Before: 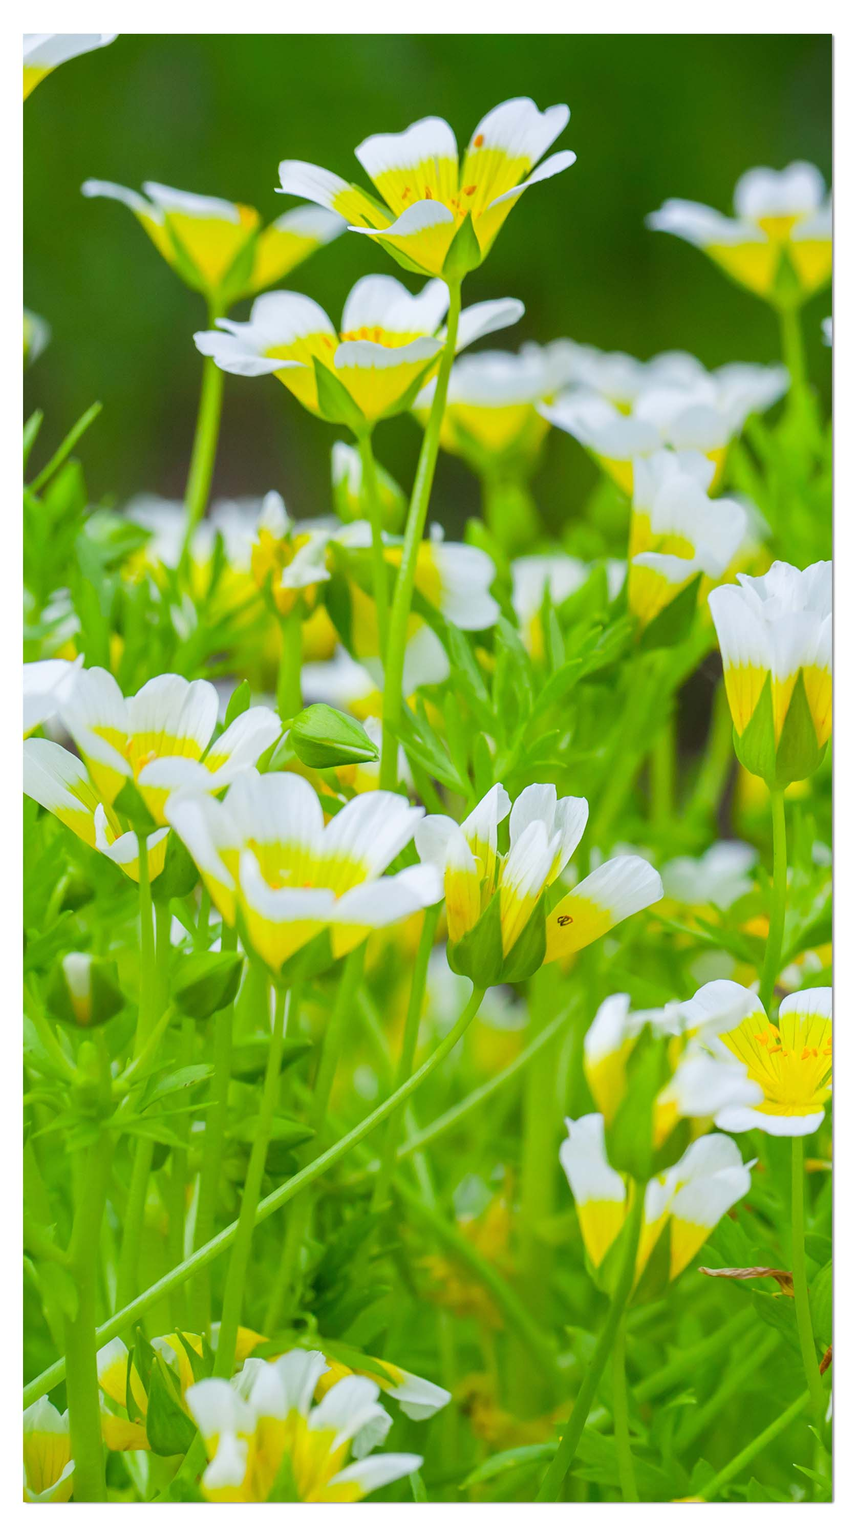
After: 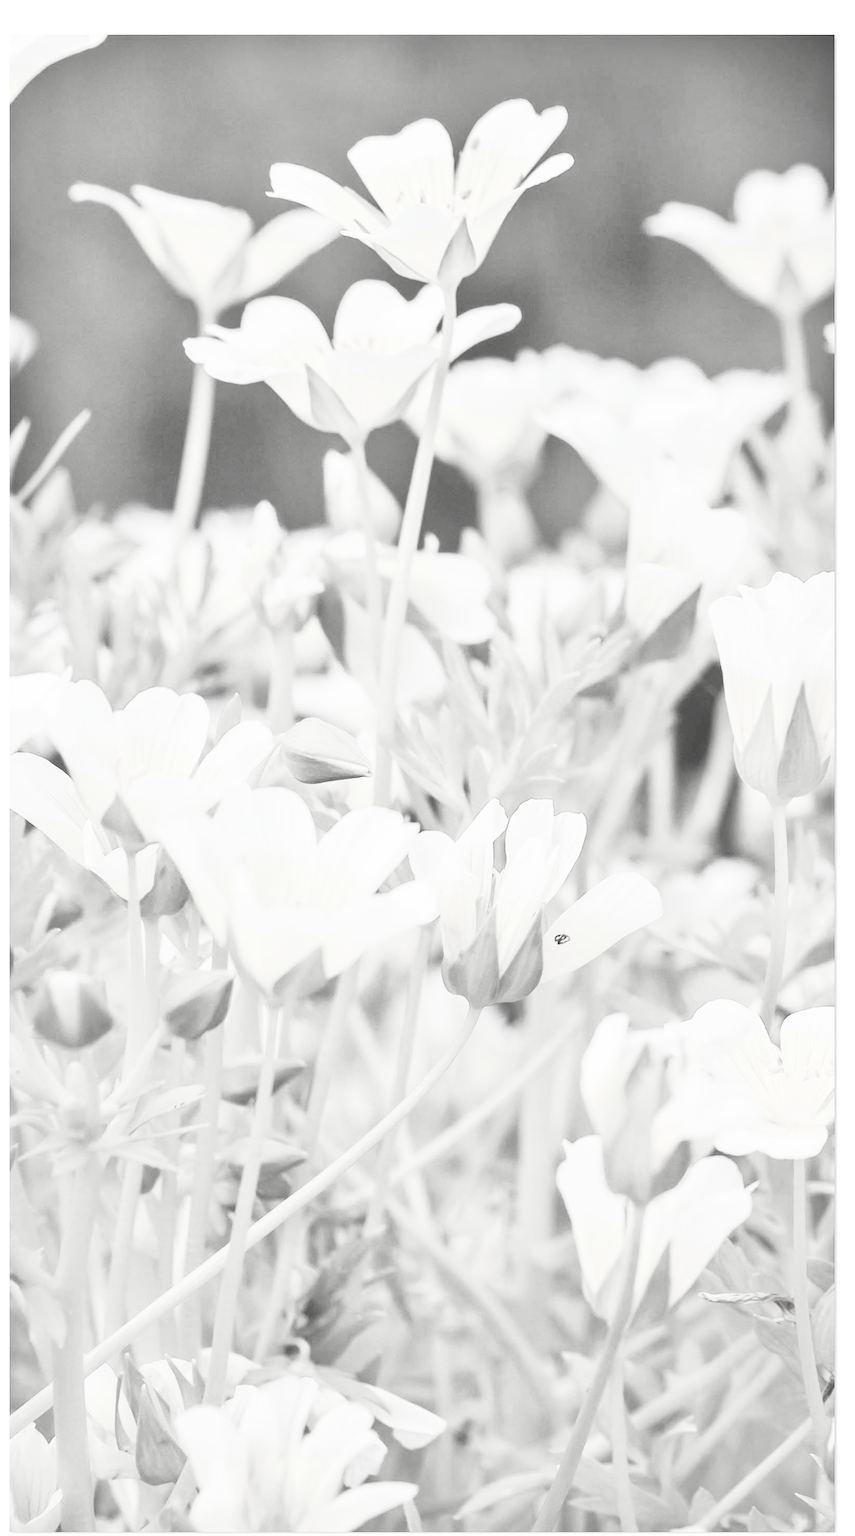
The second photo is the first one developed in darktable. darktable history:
crop: left 1.643%, right 0.284%, bottom 1.912%
tone equalizer: -7 EV 0.159 EV, -6 EV 0.573 EV, -5 EV 1.14 EV, -4 EV 1.31 EV, -3 EV 1.12 EV, -2 EV 0.6 EV, -1 EV 0.162 EV
contrast brightness saturation: contrast 0.542, brightness 0.474, saturation -0.985
